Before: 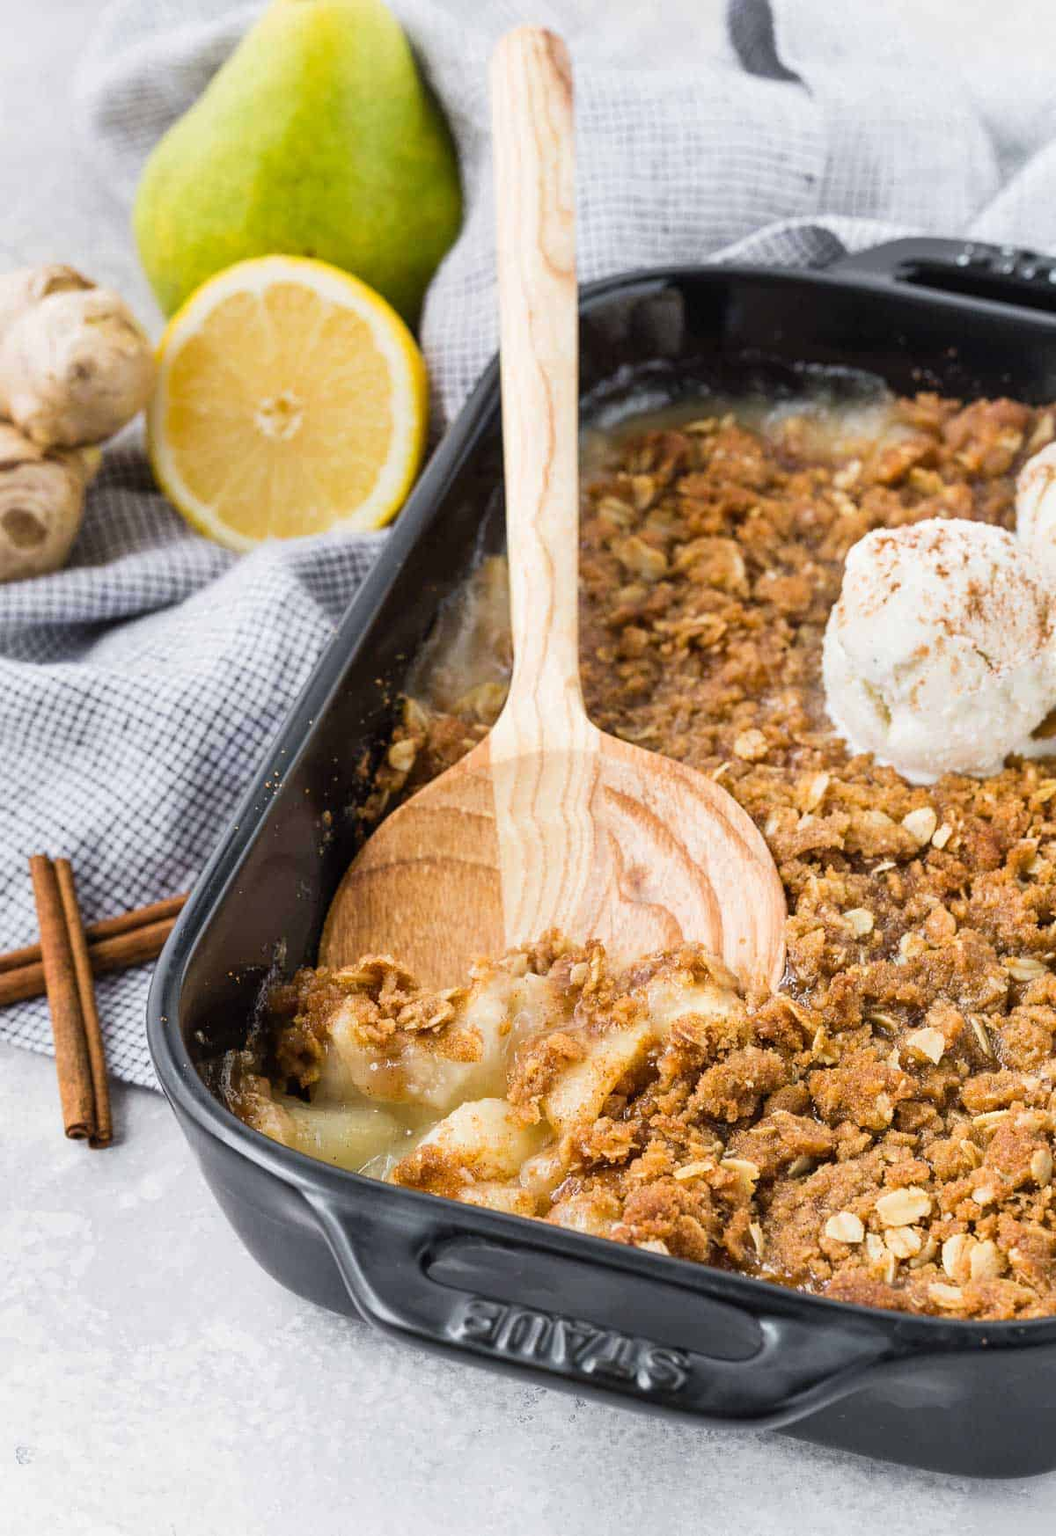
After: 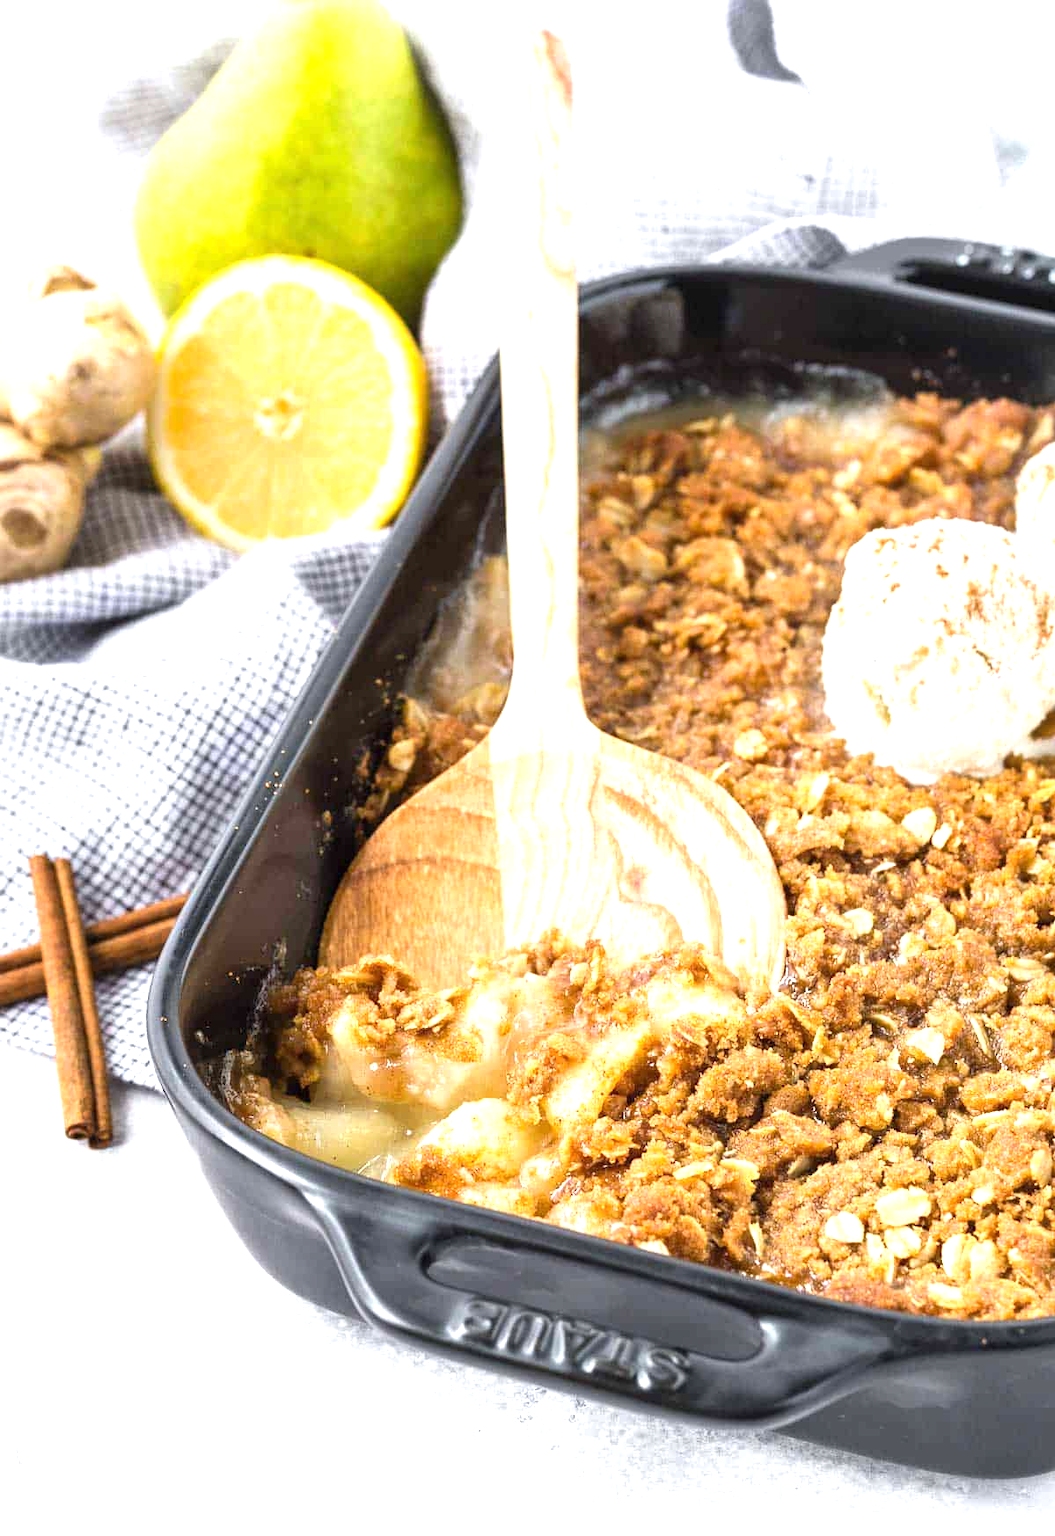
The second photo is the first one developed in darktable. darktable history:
exposure: black level correction 0, exposure 0.934 EV, compensate exposure bias true, compensate highlight preservation false
